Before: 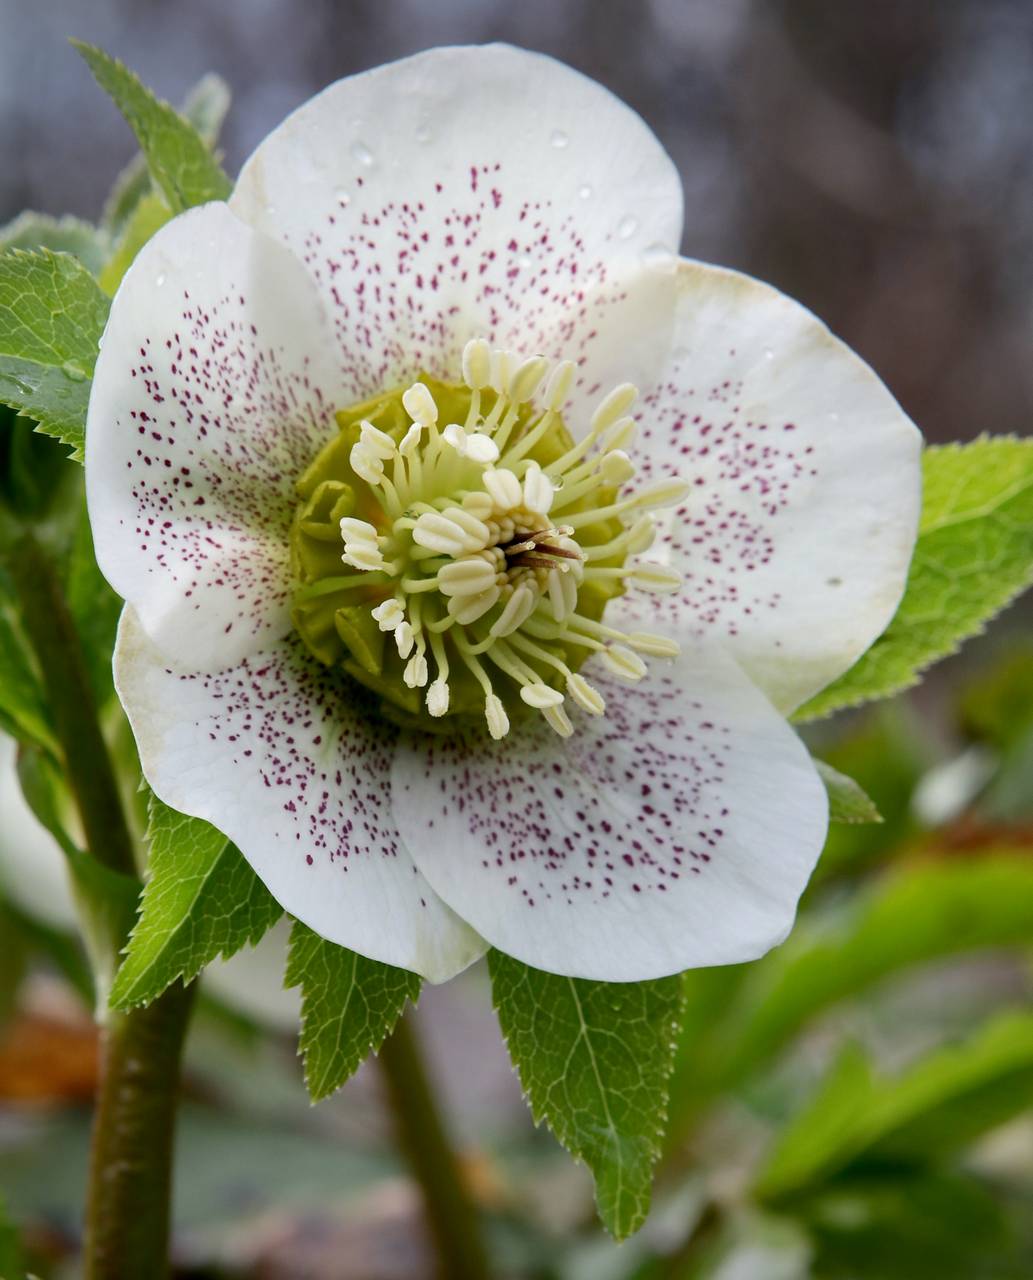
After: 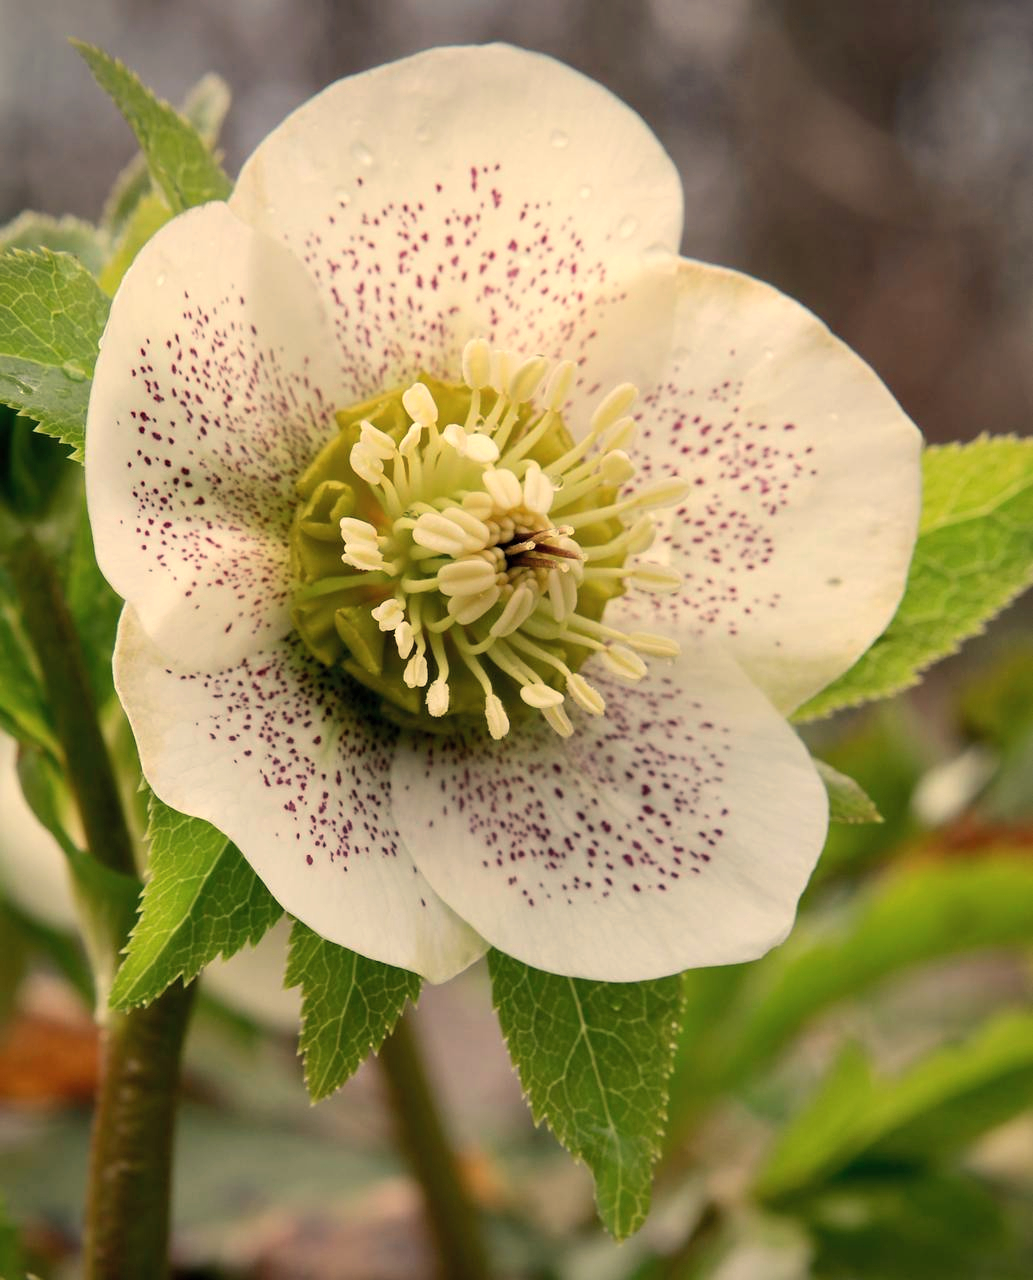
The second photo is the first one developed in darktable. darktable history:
white balance: red 1.138, green 0.996, blue 0.812
contrast brightness saturation: contrast 0.05, brightness 0.06, saturation 0.01
sharpen: radius 2.883, amount 0.868, threshold 47.523
